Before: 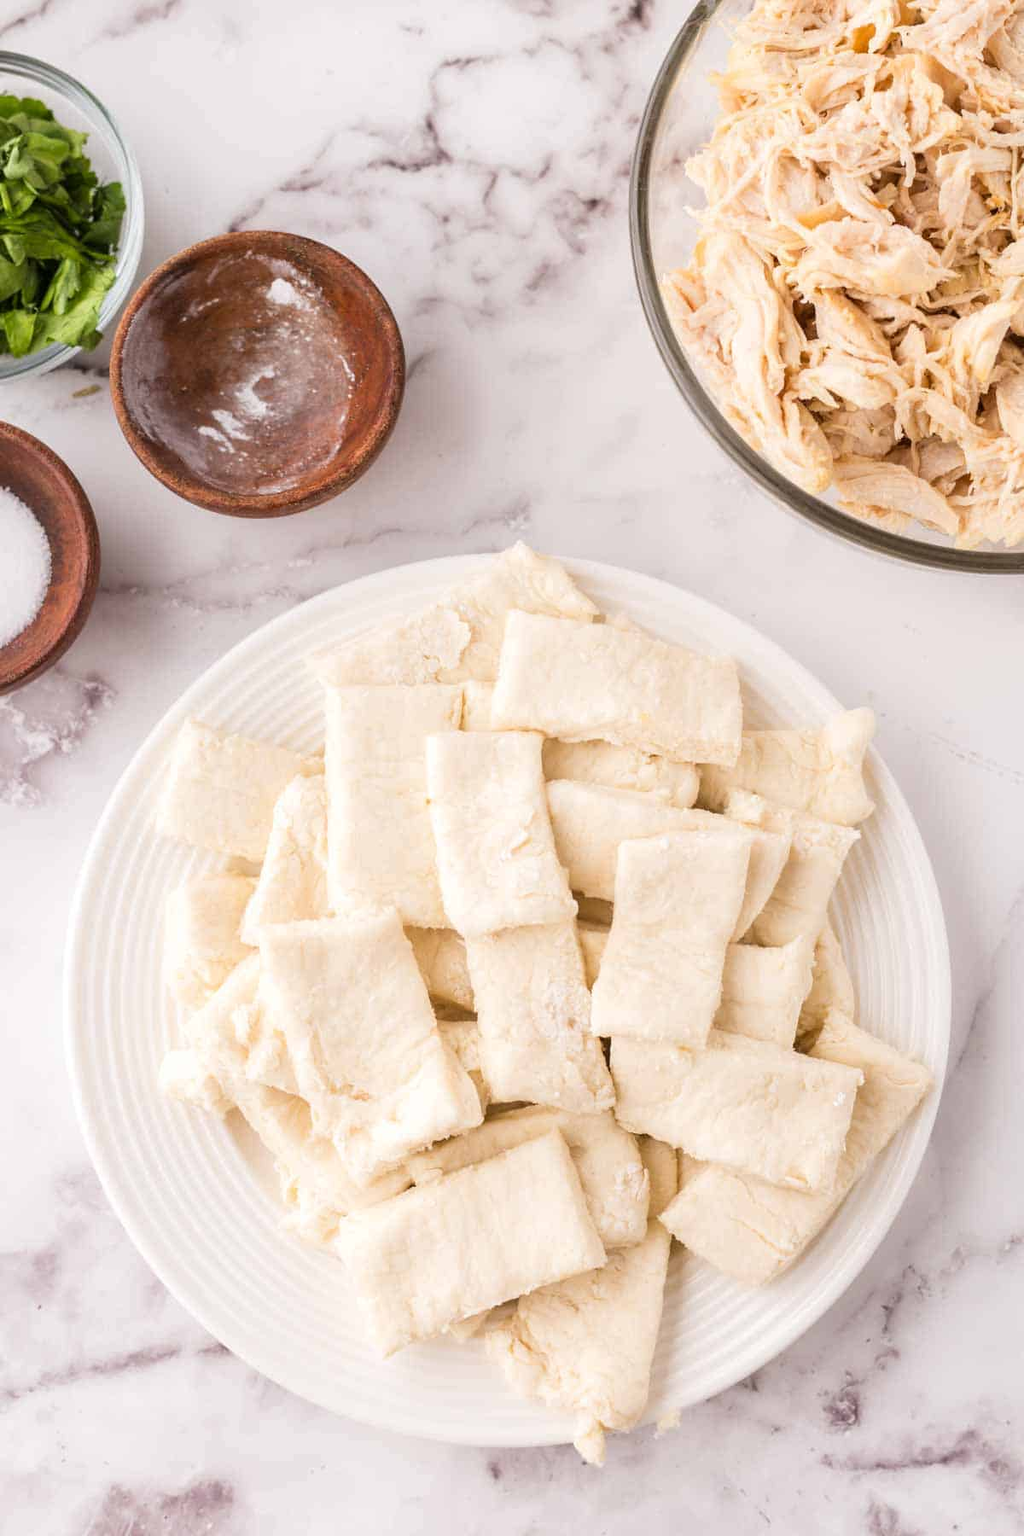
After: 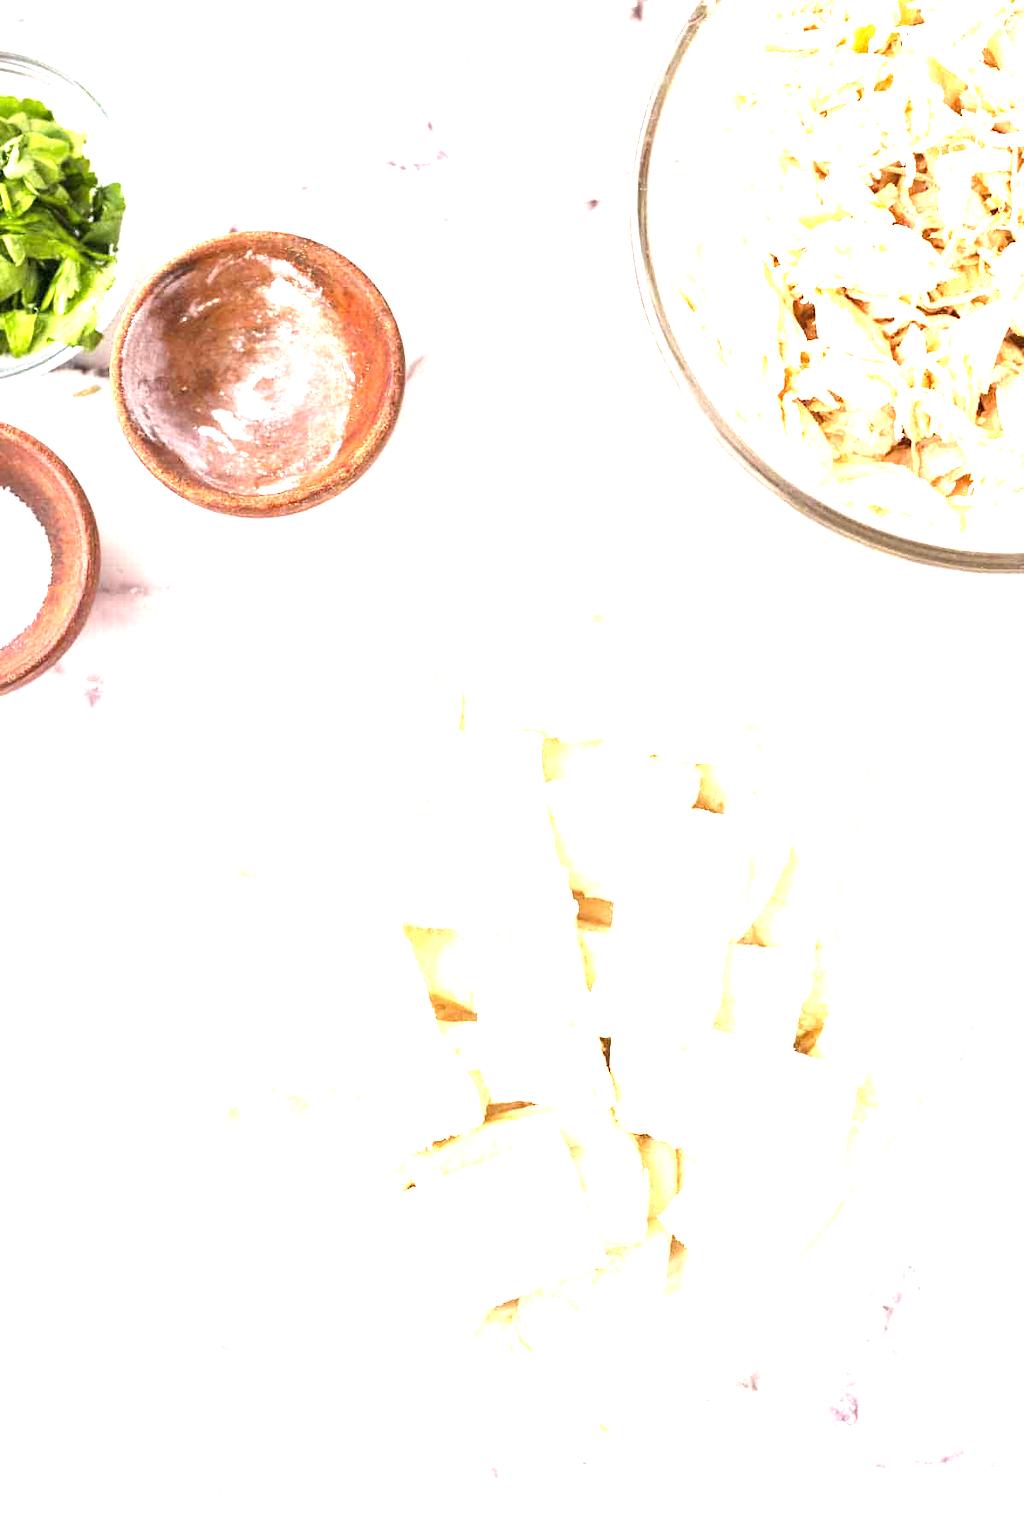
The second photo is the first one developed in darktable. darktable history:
exposure: exposure 2.009 EV, compensate exposure bias true, compensate highlight preservation false
